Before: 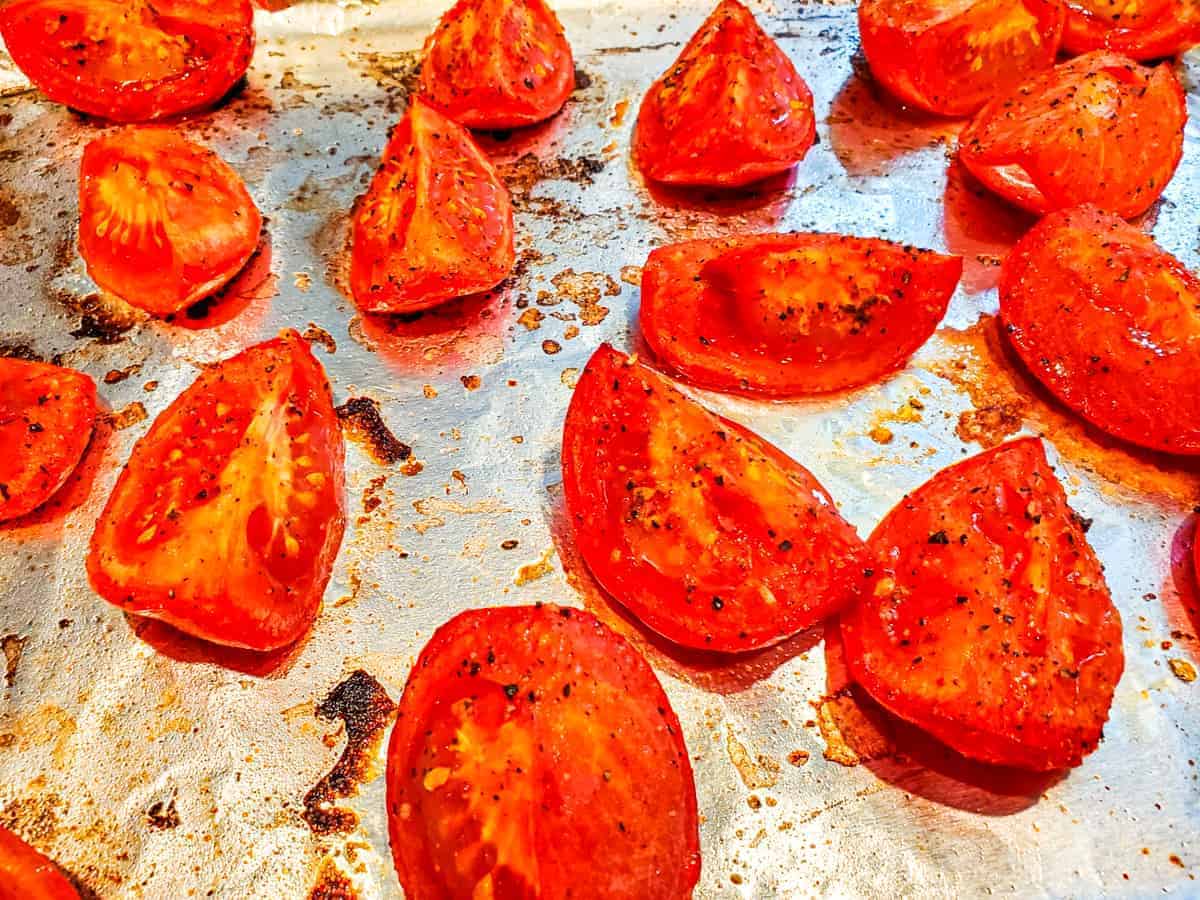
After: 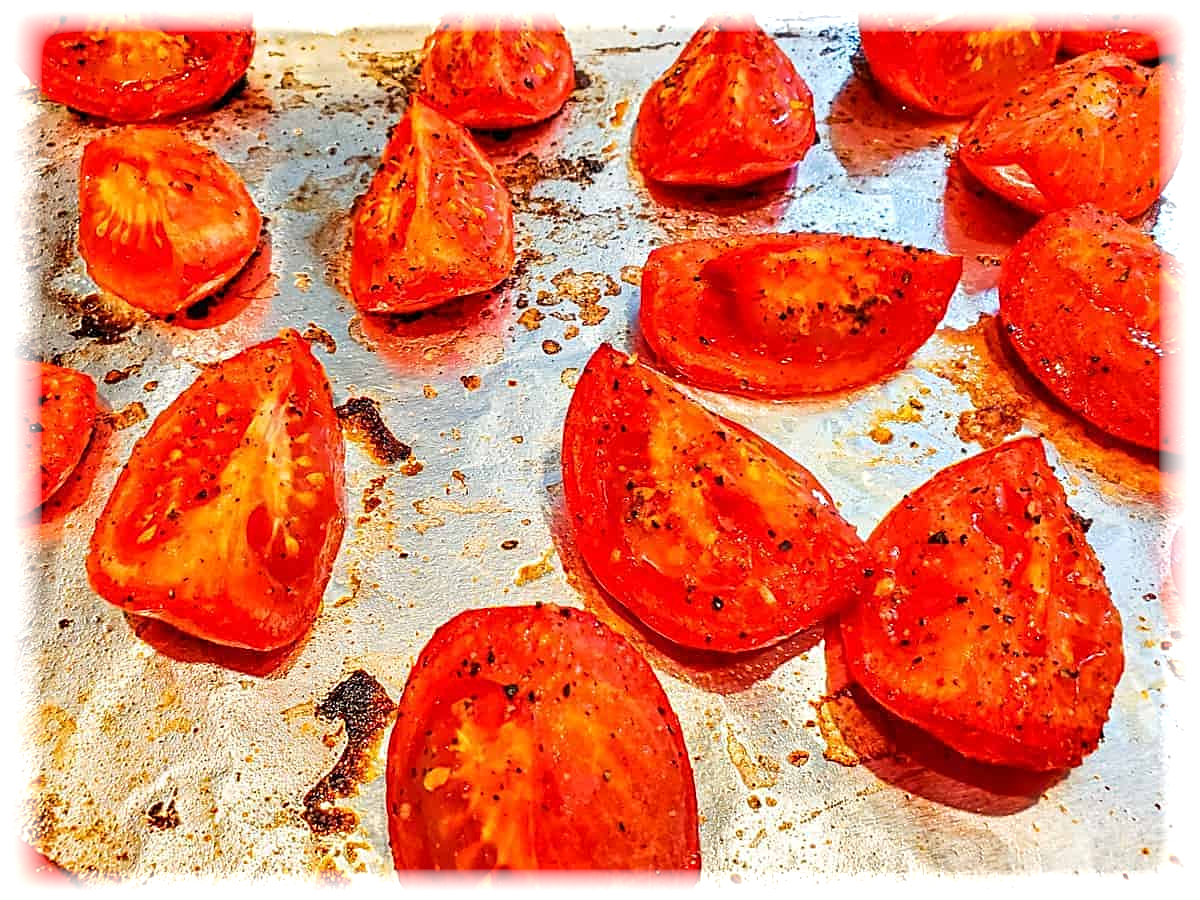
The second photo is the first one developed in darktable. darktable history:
sharpen: on, module defaults
vignetting: fall-off start 93%, fall-off radius 5%, brightness 1, saturation -0.49, automatic ratio true, width/height ratio 1.332, shape 0.04, unbound false
